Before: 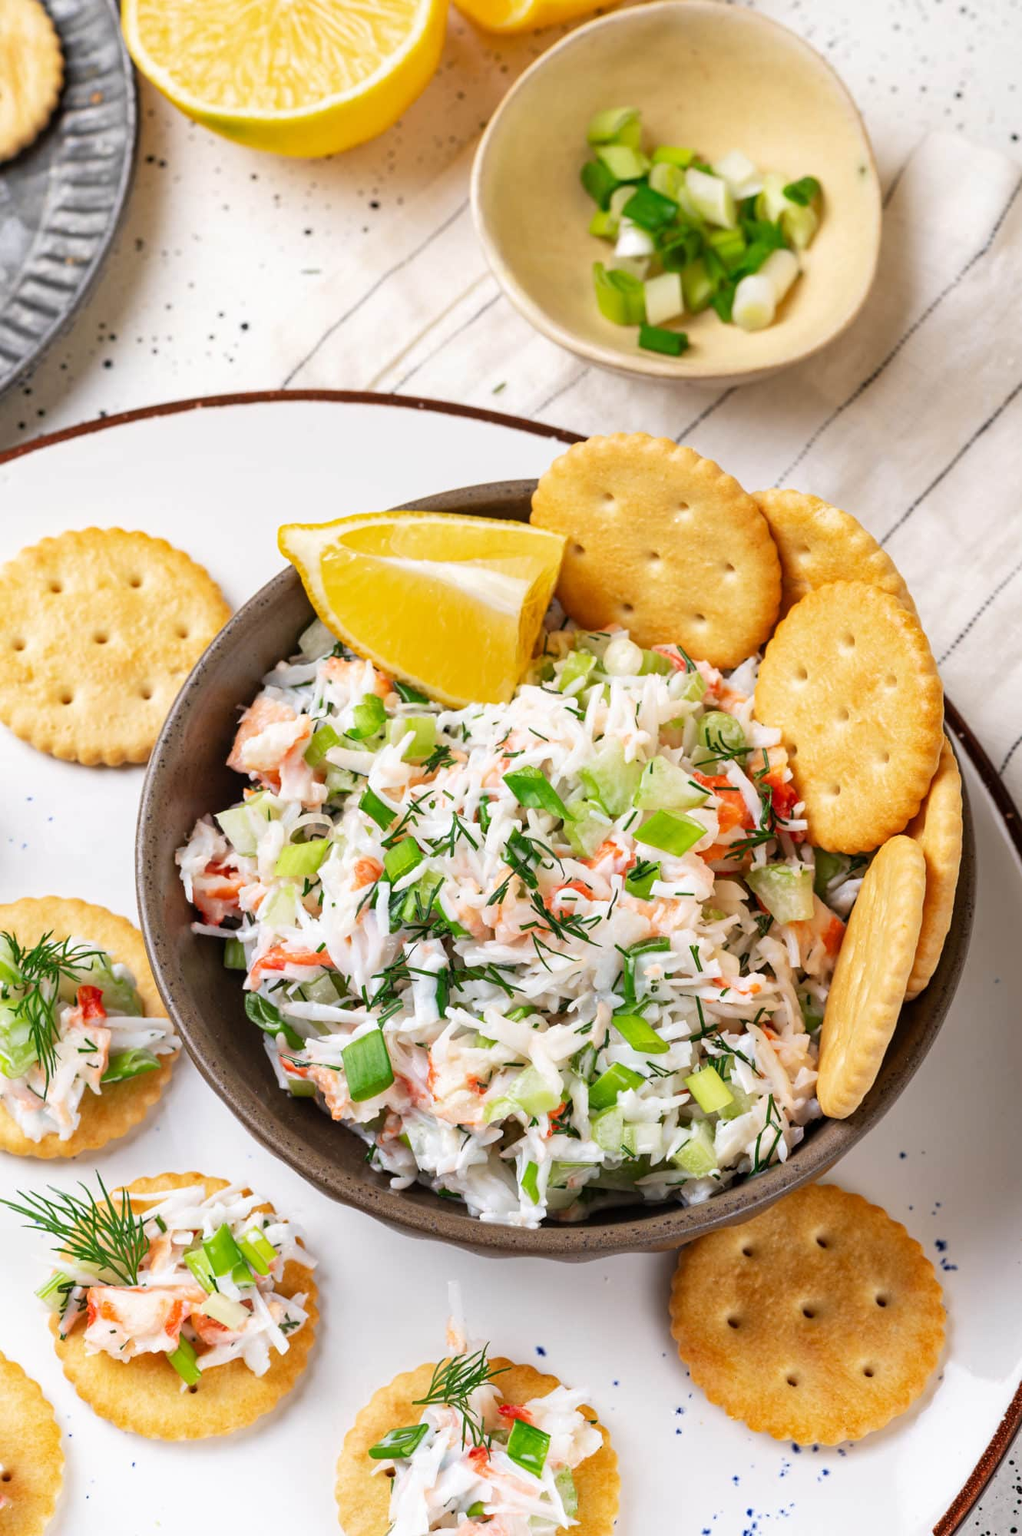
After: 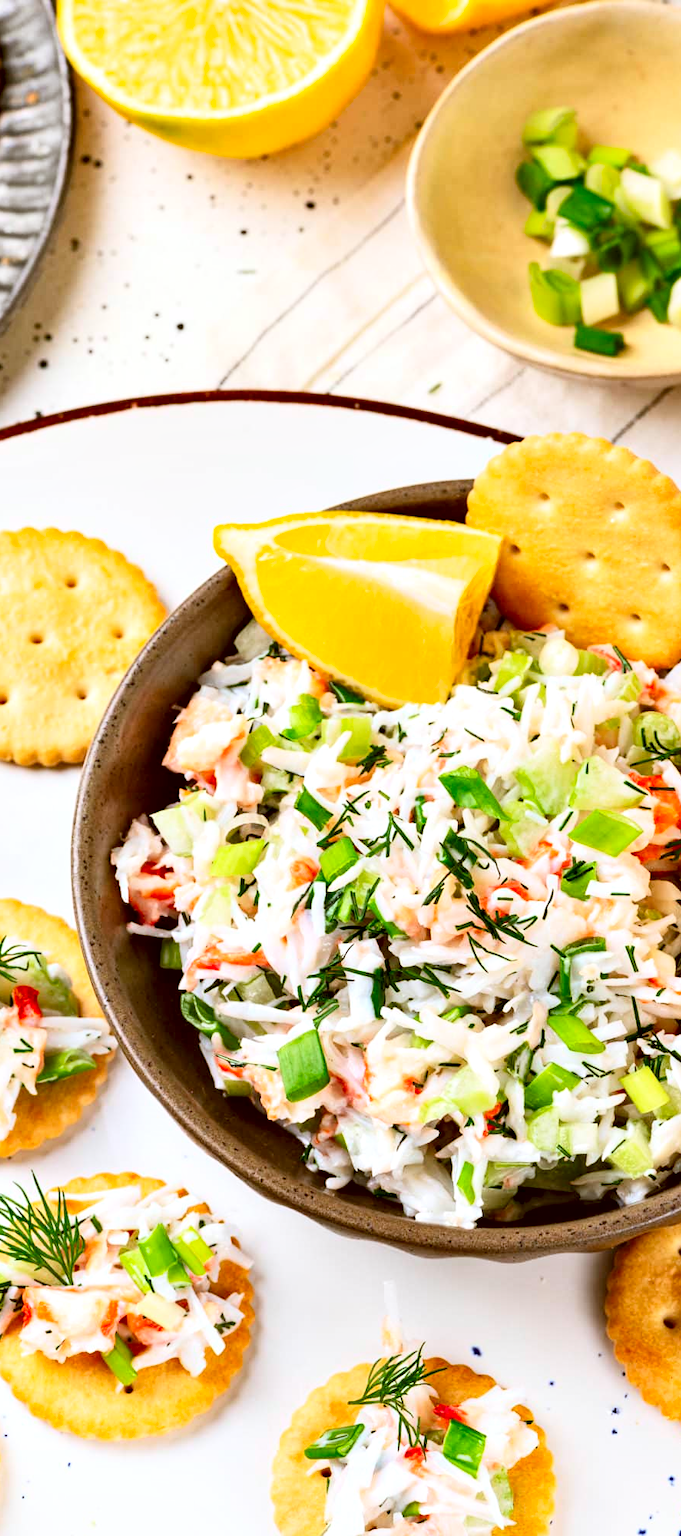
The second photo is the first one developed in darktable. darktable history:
crop and rotate: left 6.359%, right 26.988%
contrast equalizer: y [[0.6 ×6], [0.55 ×6], [0 ×6], [0 ×6], [0 ×6]], mix 0.596
contrast brightness saturation: contrast 0.203, brightness 0.166, saturation 0.215
color correction: highlights a* -0.459, highlights b* 0.174, shadows a* 4.35, shadows b* 20.59
